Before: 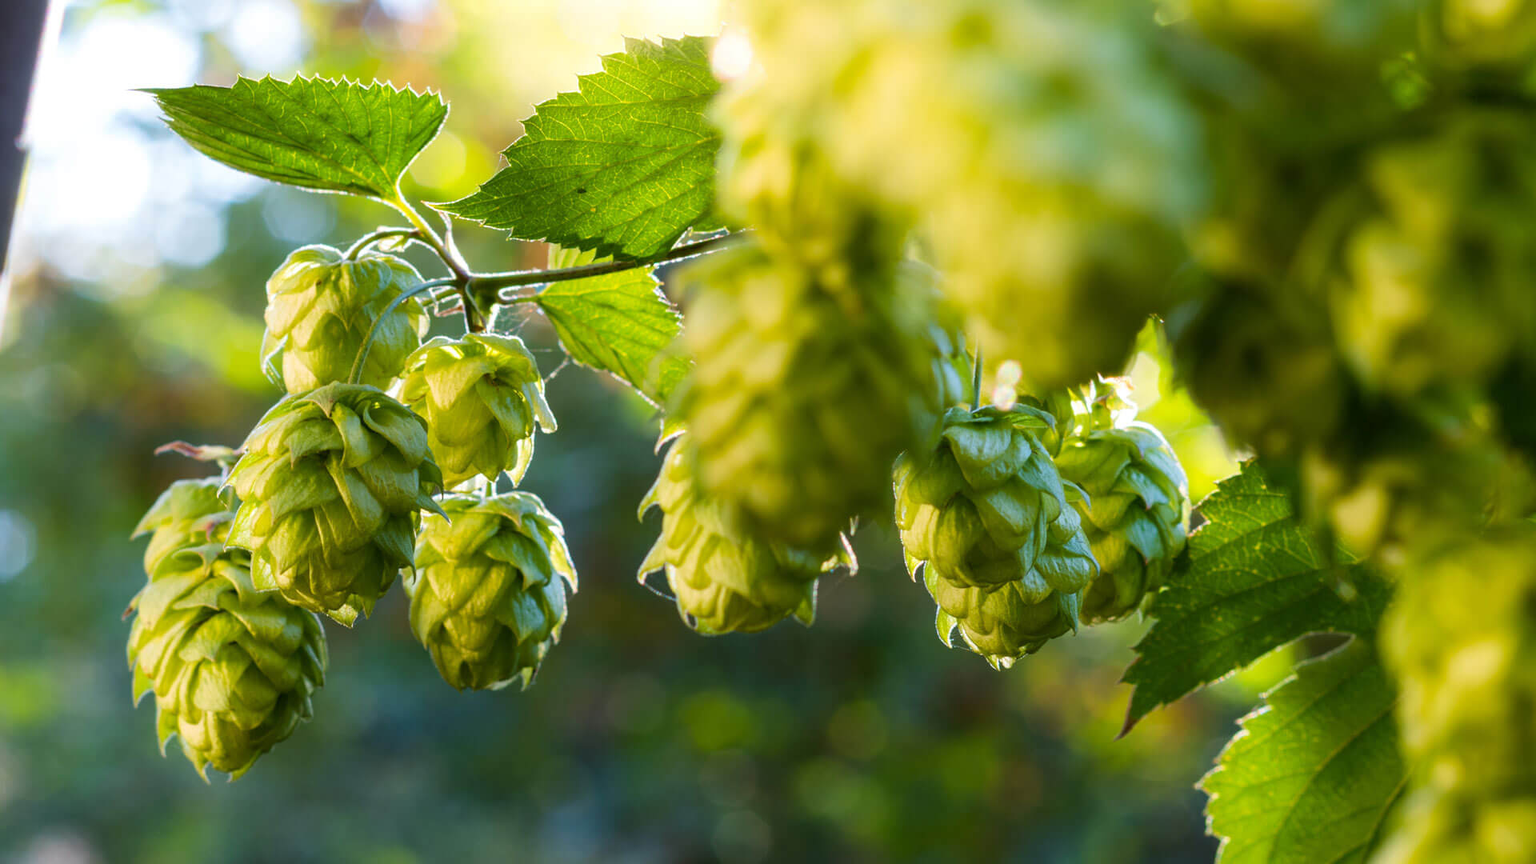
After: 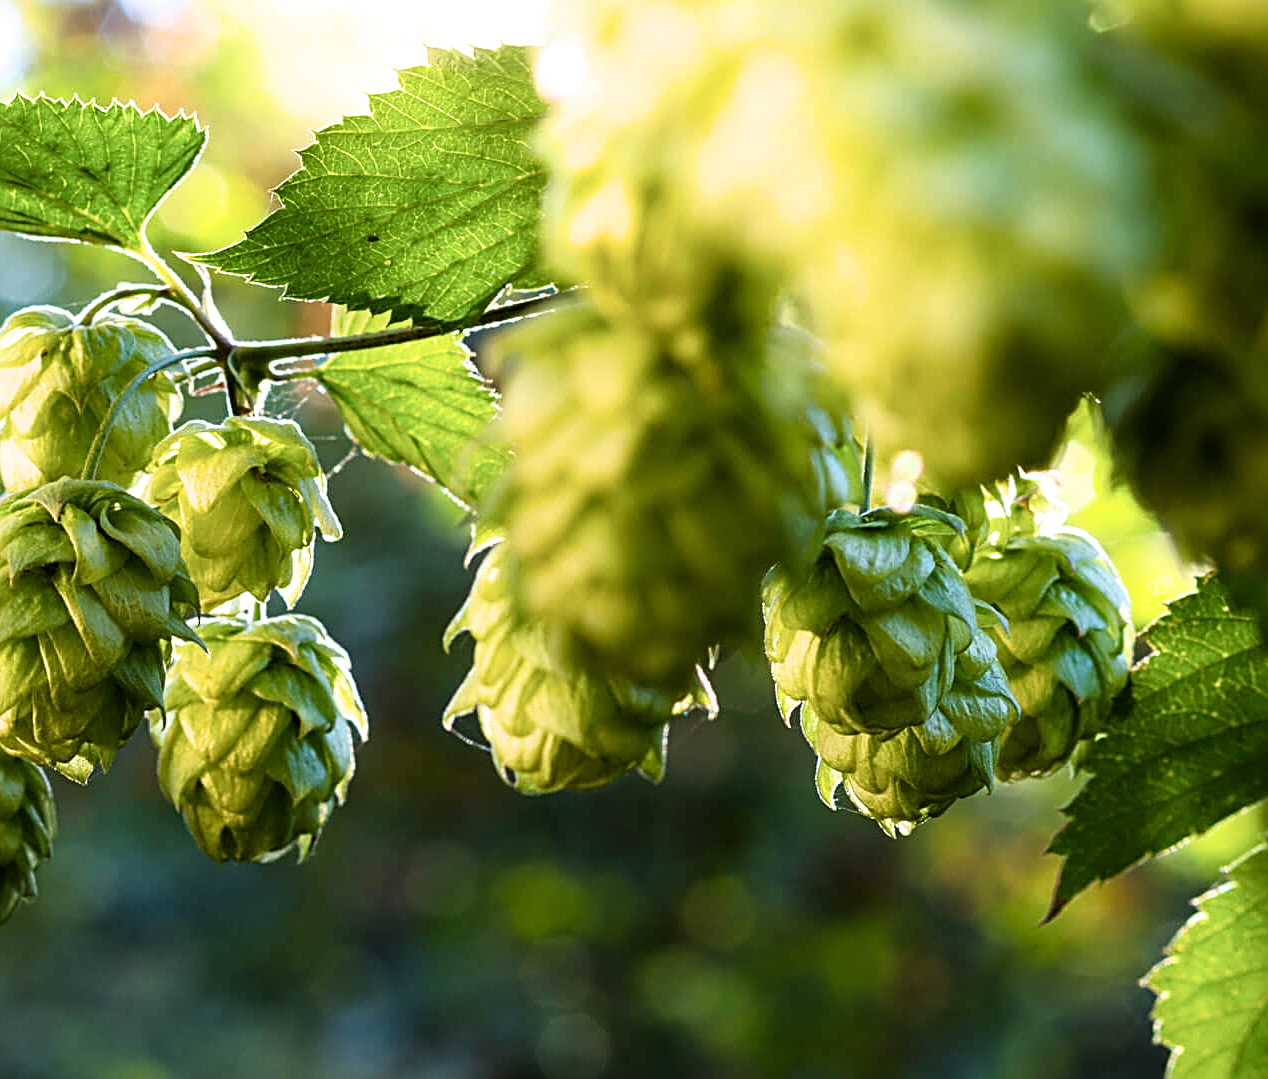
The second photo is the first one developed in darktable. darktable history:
crop and rotate: left 18.442%, right 15.508%
sharpen: radius 2.676, amount 0.669
filmic rgb: white relative exposure 2.34 EV, hardness 6.59
